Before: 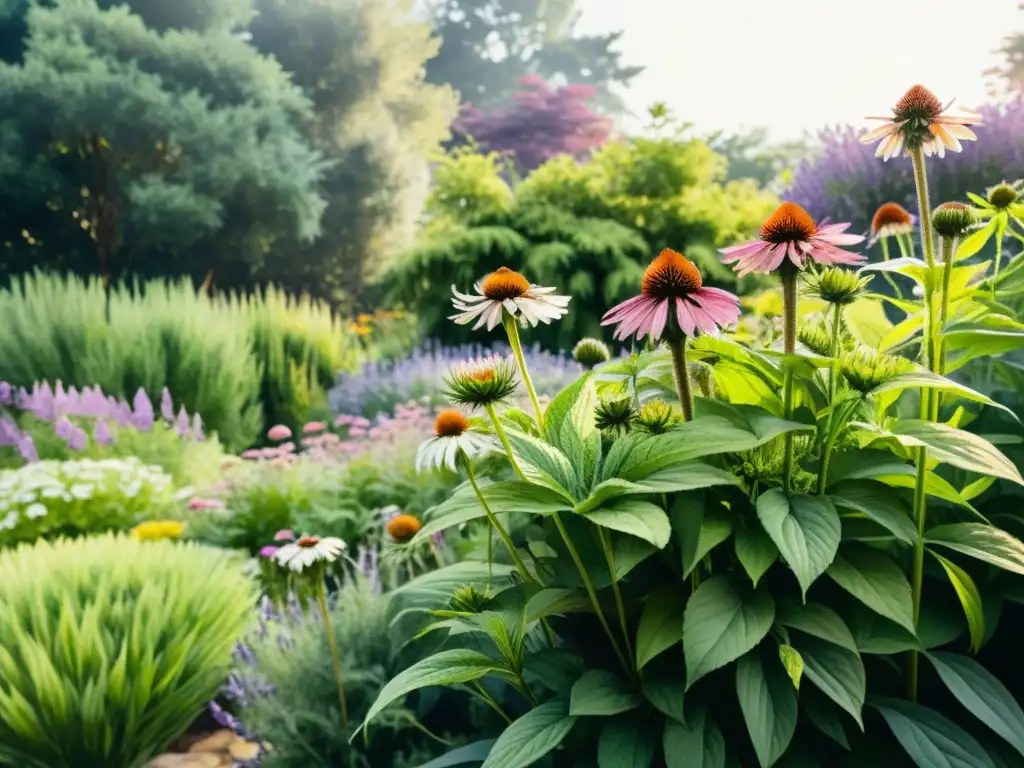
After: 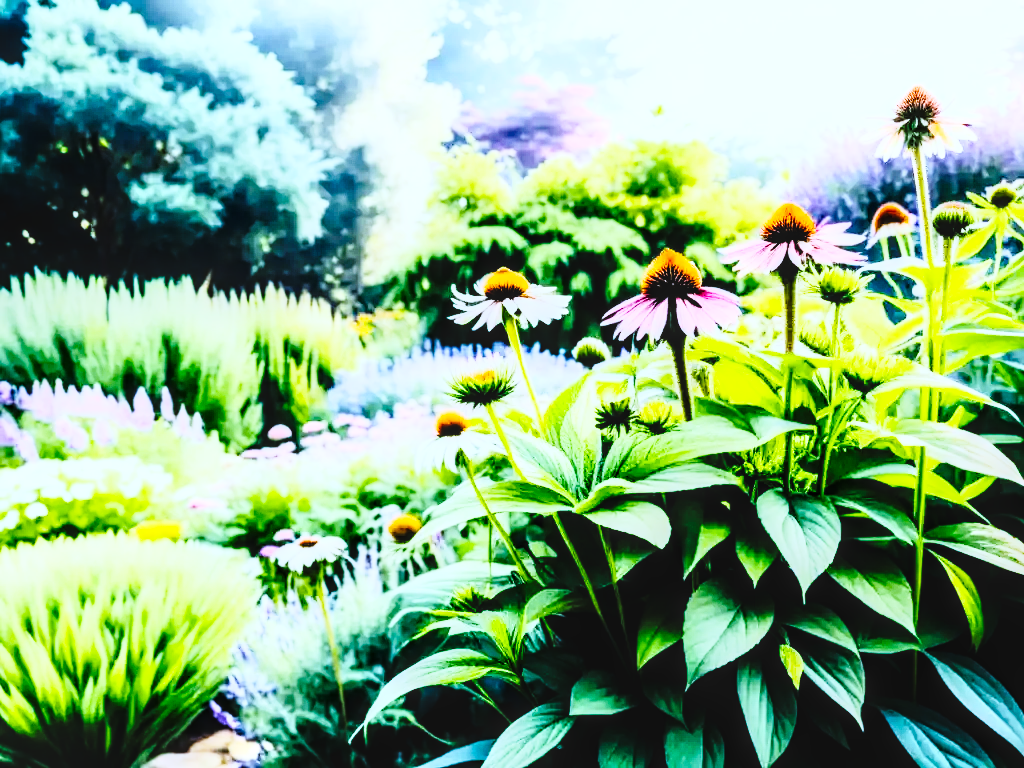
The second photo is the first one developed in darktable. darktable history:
local contrast: highlights 61%, detail 143%, midtone range 0.428
color balance rgb: global offset › luminance -0.51%, perceptual saturation grading › global saturation 27.53%, perceptual saturation grading › highlights -25%, perceptual saturation grading › shadows 25%, perceptual brilliance grading › highlights 6.62%, perceptual brilliance grading › mid-tones 17.07%, perceptual brilliance grading › shadows -5.23%
white balance: red 0.871, blue 1.249
rgb curve: curves: ch0 [(0, 0) (0.21, 0.15) (0.24, 0.21) (0.5, 0.75) (0.75, 0.96) (0.89, 0.99) (1, 1)]; ch1 [(0, 0.02) (0.21, 0.13) (0.25, 0.2) (0.5, 0.67) (0.75, 0.9) (0.89, 0.97) (1, 1)]; ch2 [(0, 0.02) (0.21, 0.13) (0.25, 0.2) (0.5, 0.67) (0.75, 0.9) (0.89, 0.97) (1, 1)], compensate middle gray true
base curve: curves: ch0 [(0, 0) (0.036, 0.025) (0.121, 0.166) (0.206, 0.329) (0.605, 0.79) (1, 1)], preserve colors none
